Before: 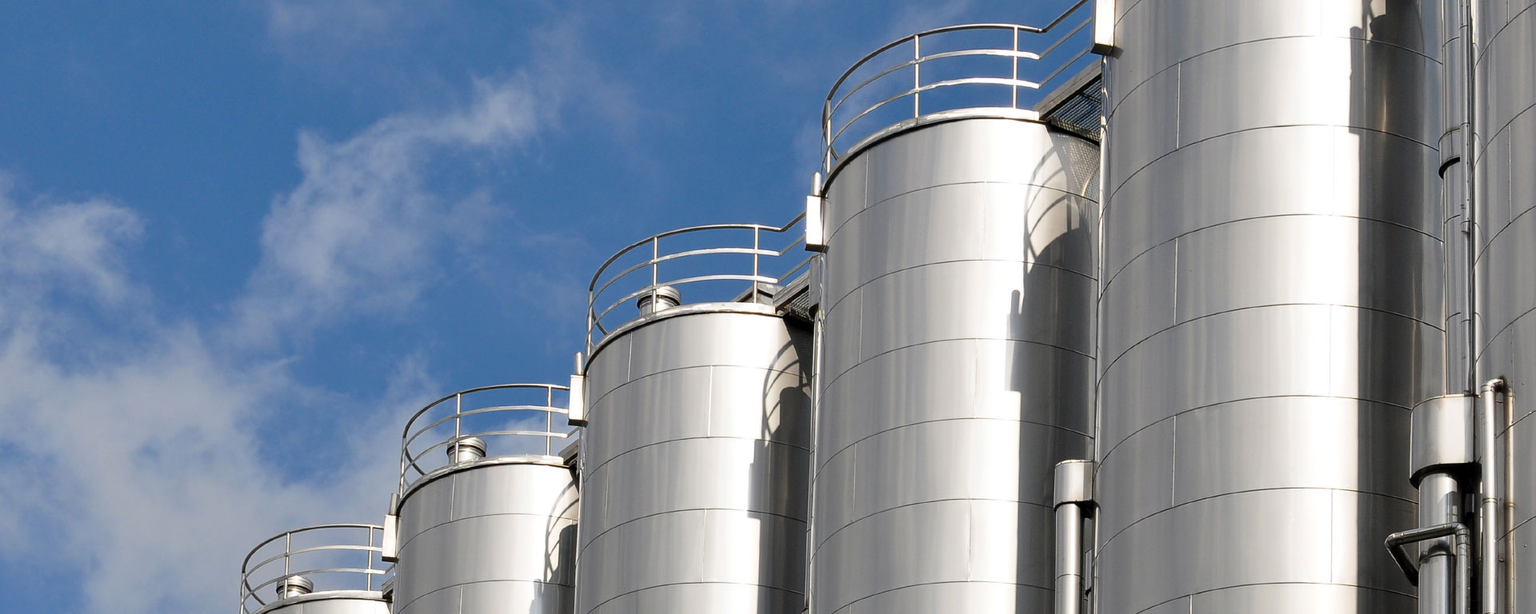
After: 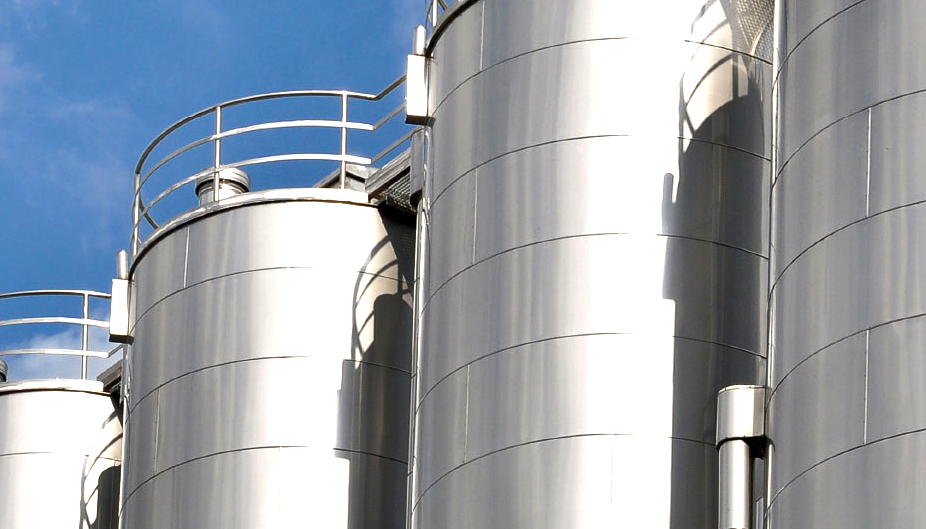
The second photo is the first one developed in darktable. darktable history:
exposure: black level correction 0.001, exposure 0.677 EV, compensate highlight preservation false
crop: left 31.34%, top 24.818%, right 20.39%, bottom 6.287%
shadows and highlights: soften with gaussian
